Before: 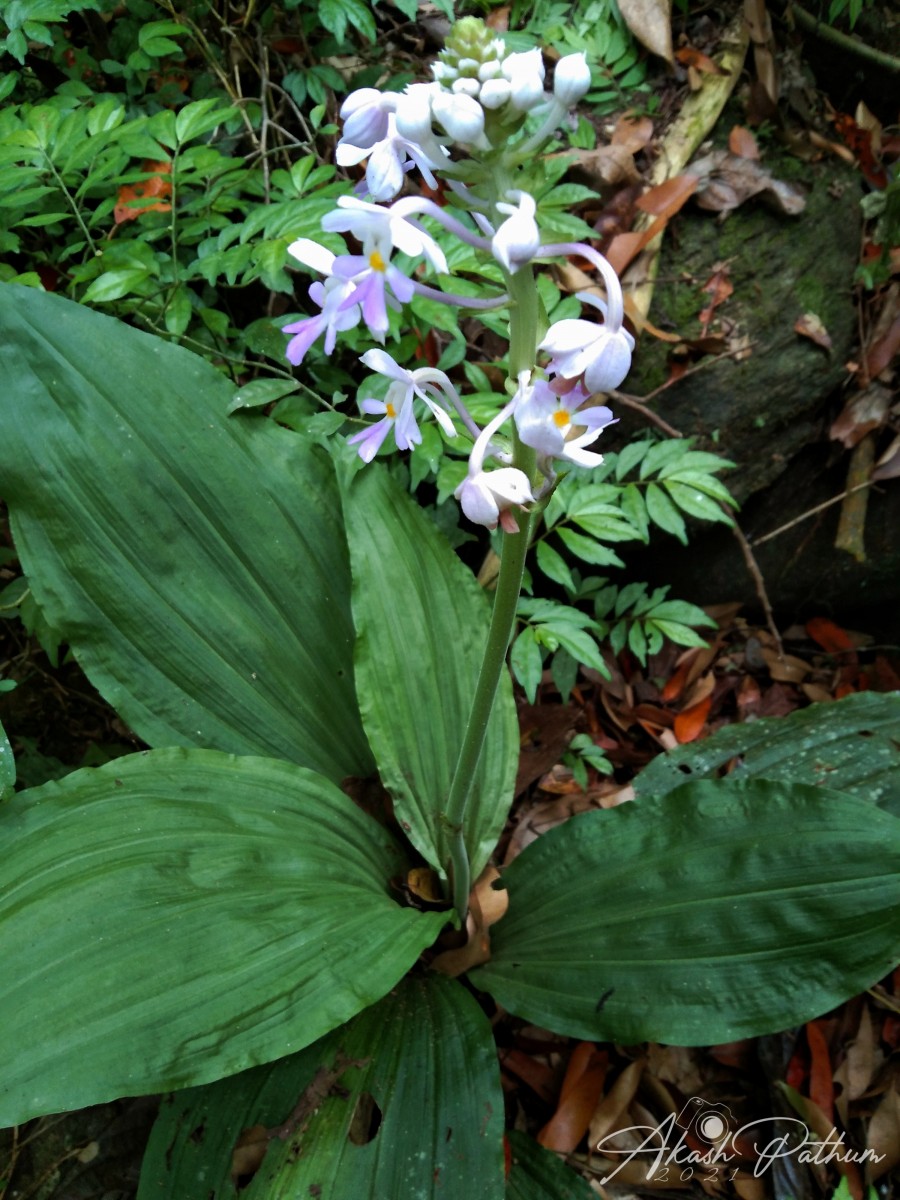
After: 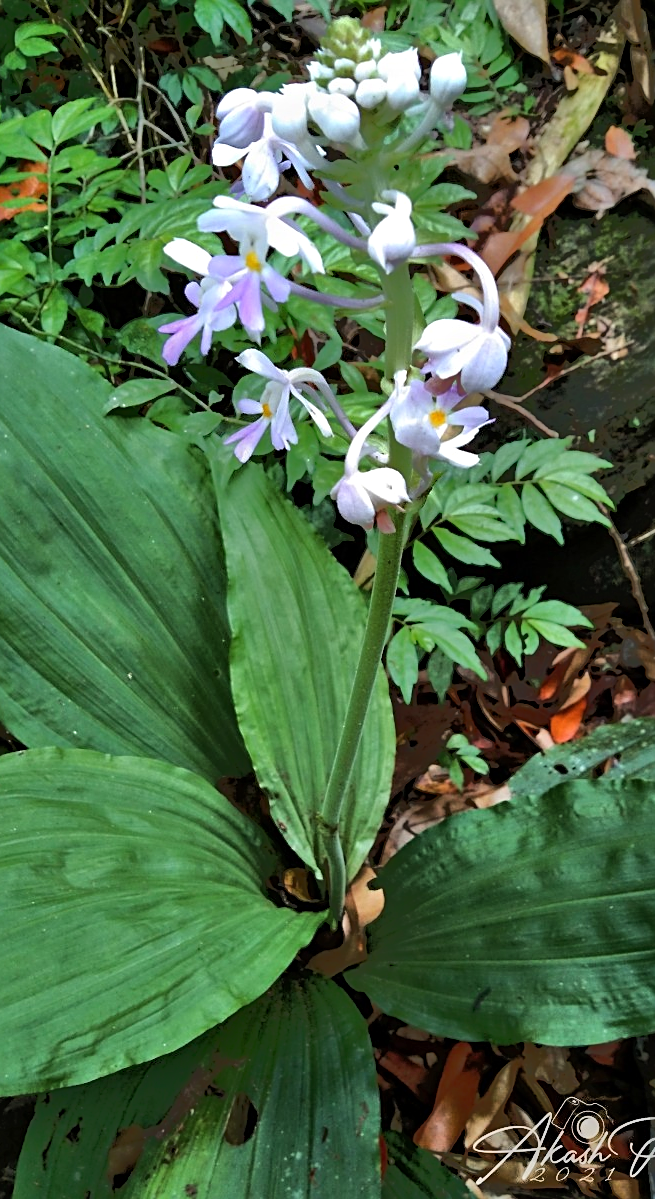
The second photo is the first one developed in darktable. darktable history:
sharpen: on, module defaults
shadows and highlights: soften with gaussian
tone equalizer: -7 EV -0.607 EV, -6 EV 0.996 EV, -5 EV -0.437 EV, -4 EV 0.398 EV, -3 EV 0.442 EV, -2 EV 0.122 EV, -1 EV -0.164 EV, +0 EV -0.382 EV, mask exposure compensation -0.488 EV
crop: left 13.877%, top 0%, right 13.265%
